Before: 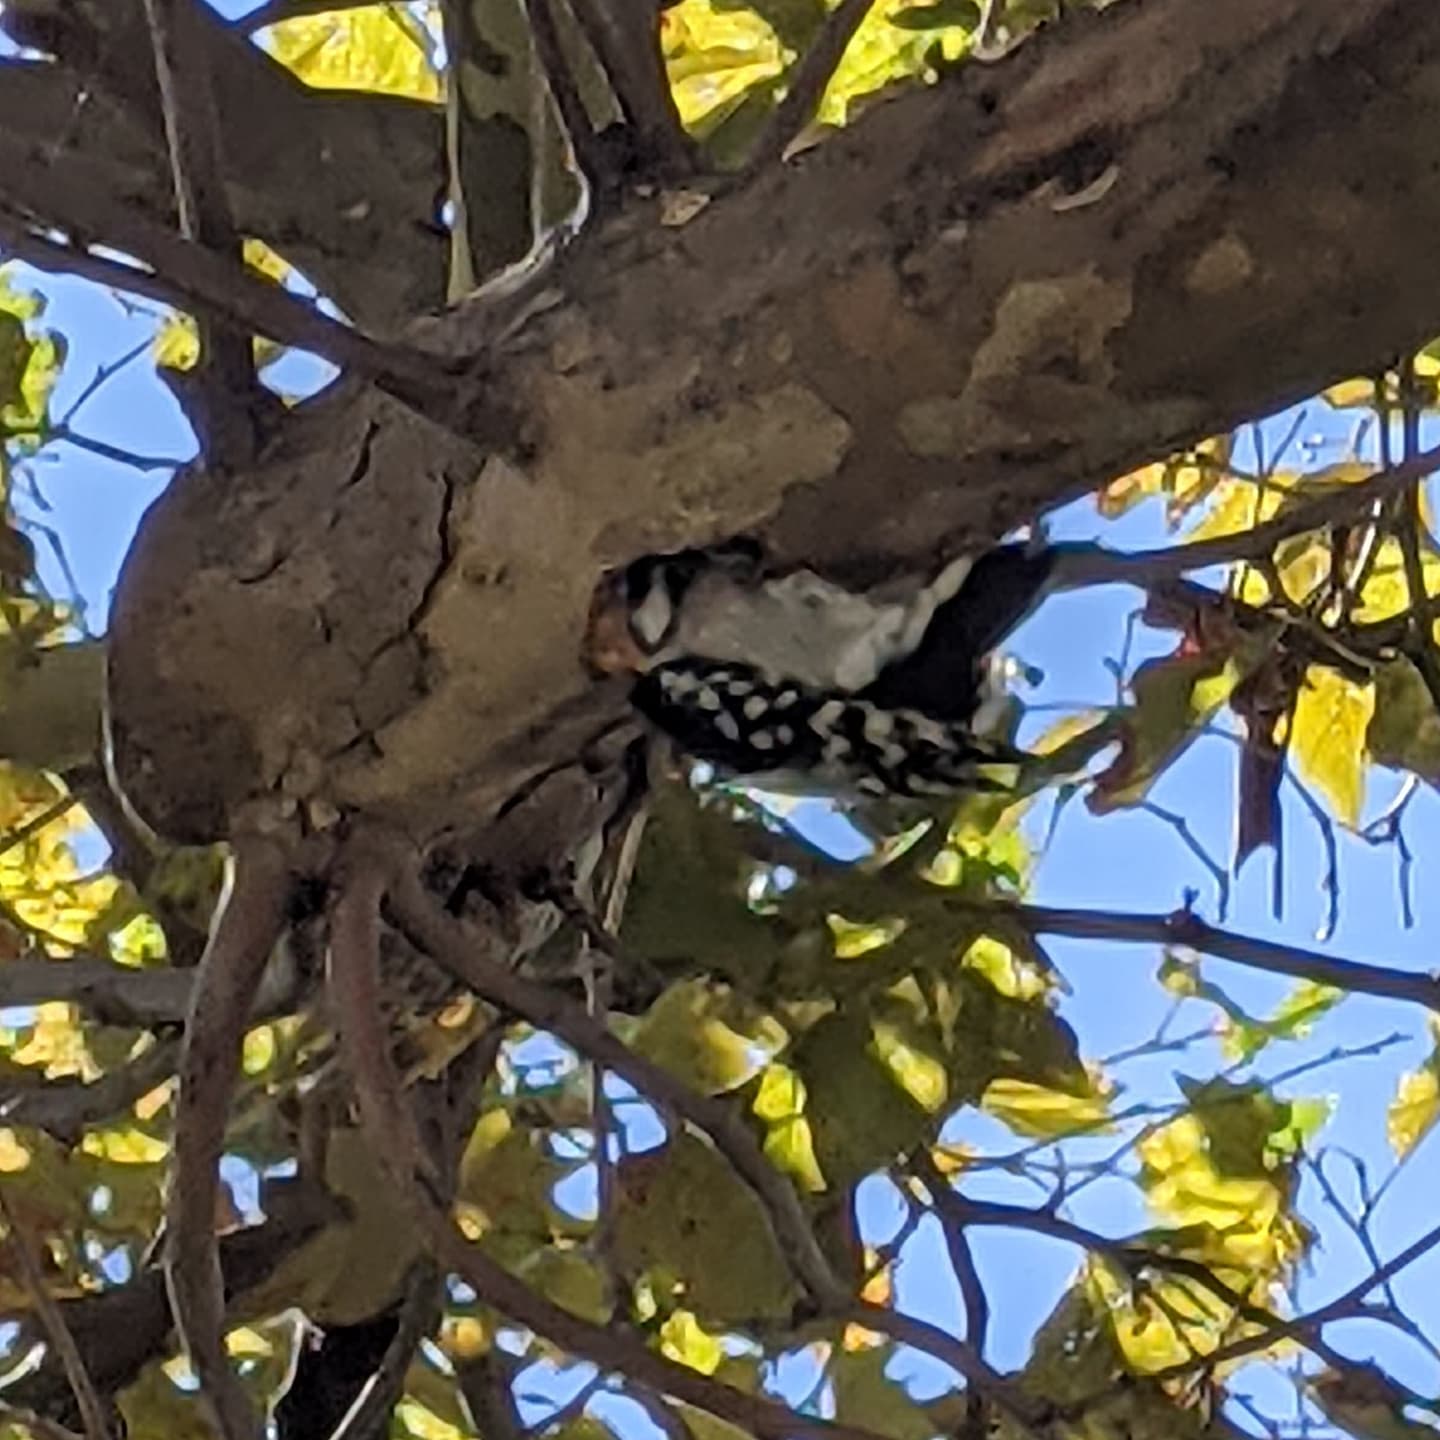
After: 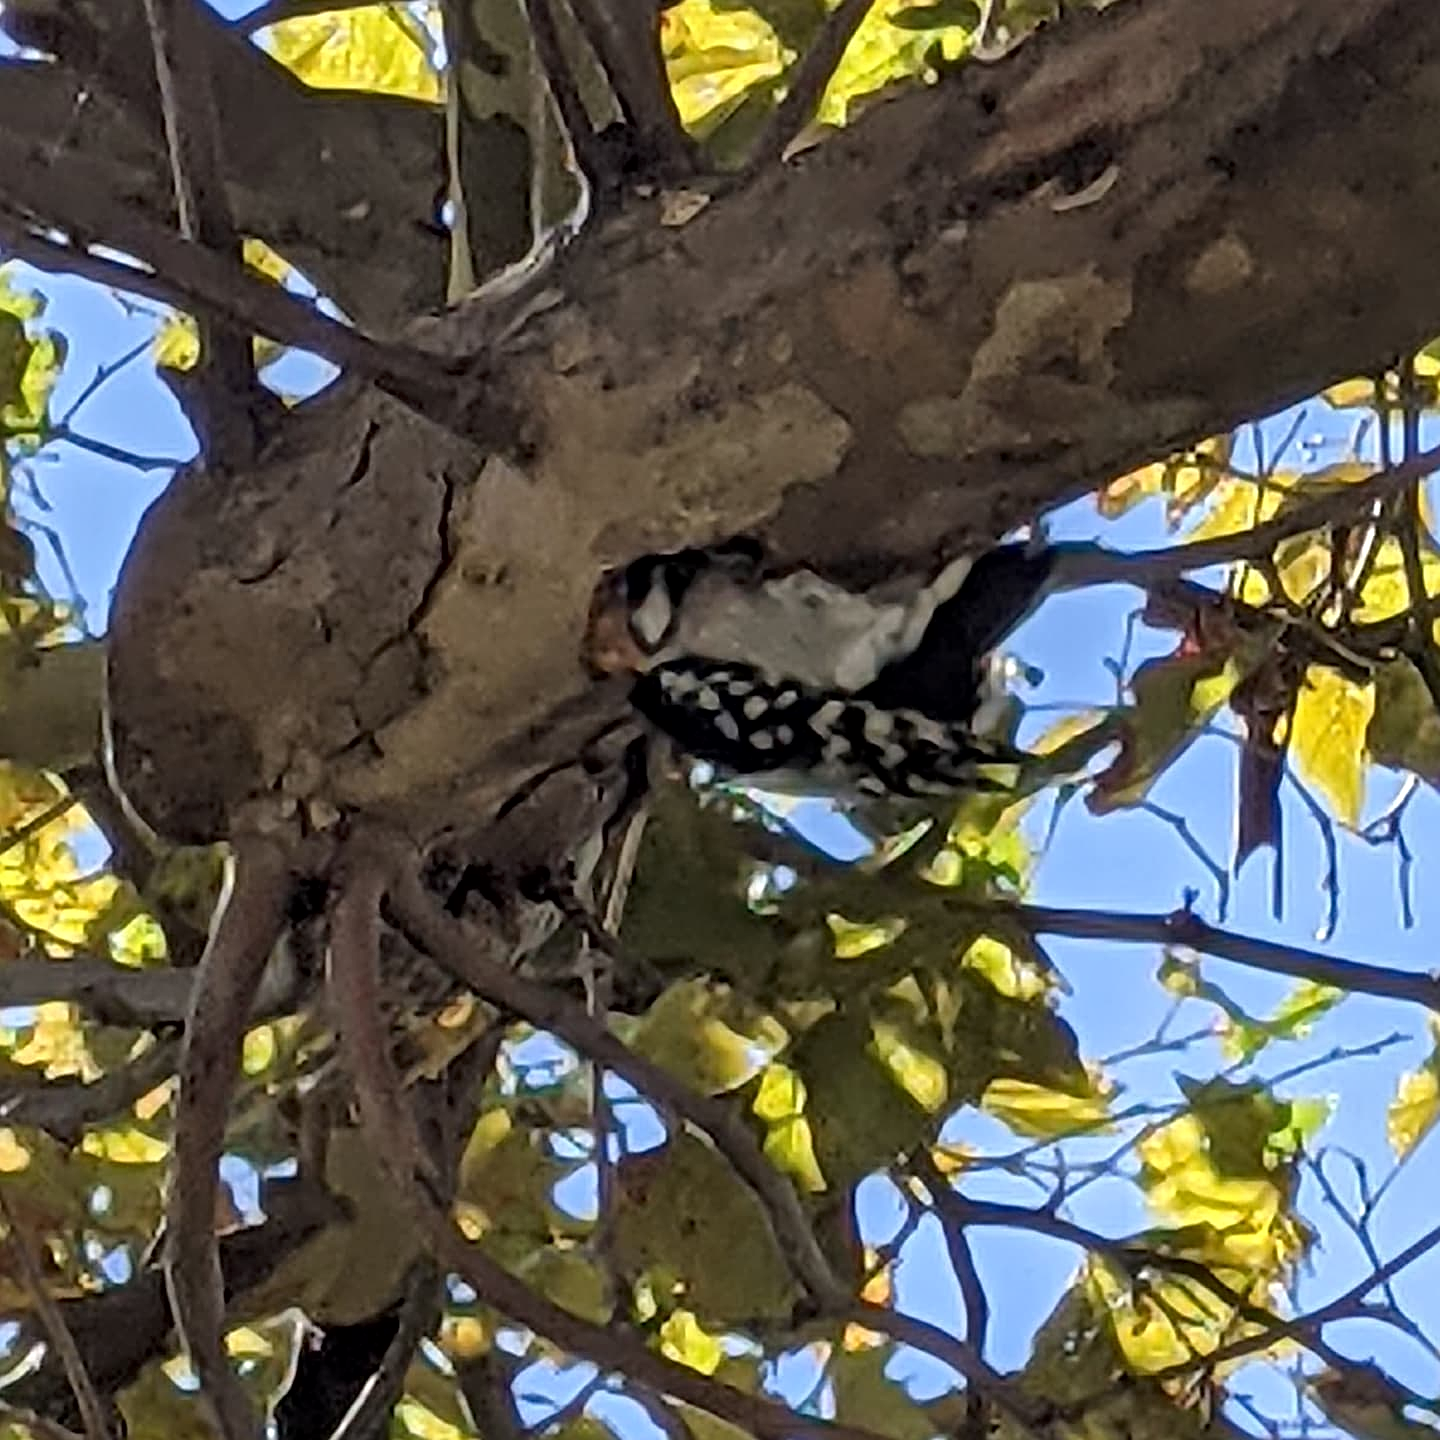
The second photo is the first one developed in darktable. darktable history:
tone equalizer: on, module defaults
sharpen: on, module defaults
local contrast: mode bilateral grid, contrast 21, coarseness 51, detail 120%, midtone range 0.2
